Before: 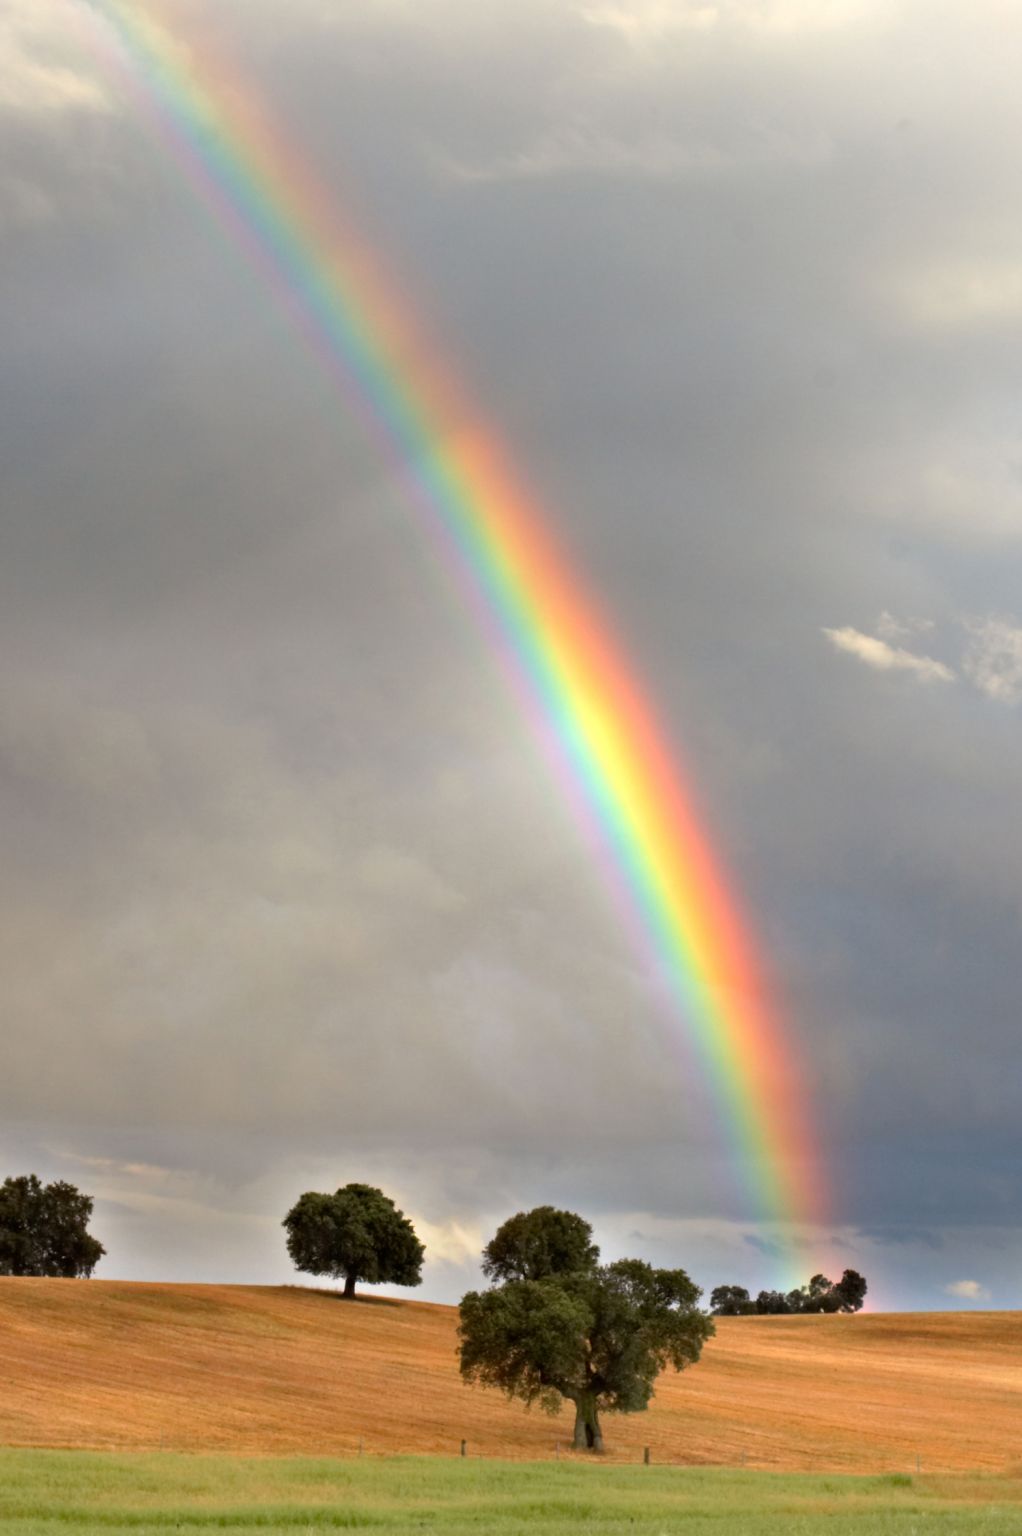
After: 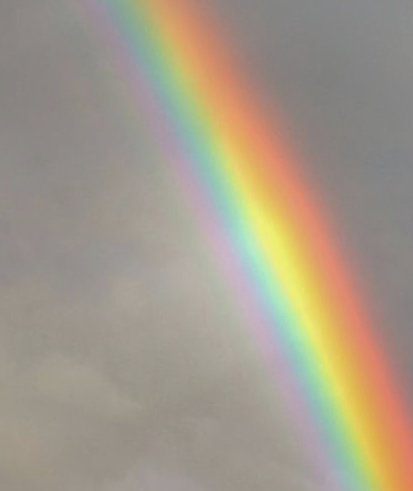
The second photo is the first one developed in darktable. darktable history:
crop: left 31.832%, top 32.033%, right 27.727%, bottom 35.977%
shadows and highlights: on, module defaults
sharpen: on, module defaults
contrast brightness saturation: contrast -0.067, brightness -0.043, saturation -0.107
